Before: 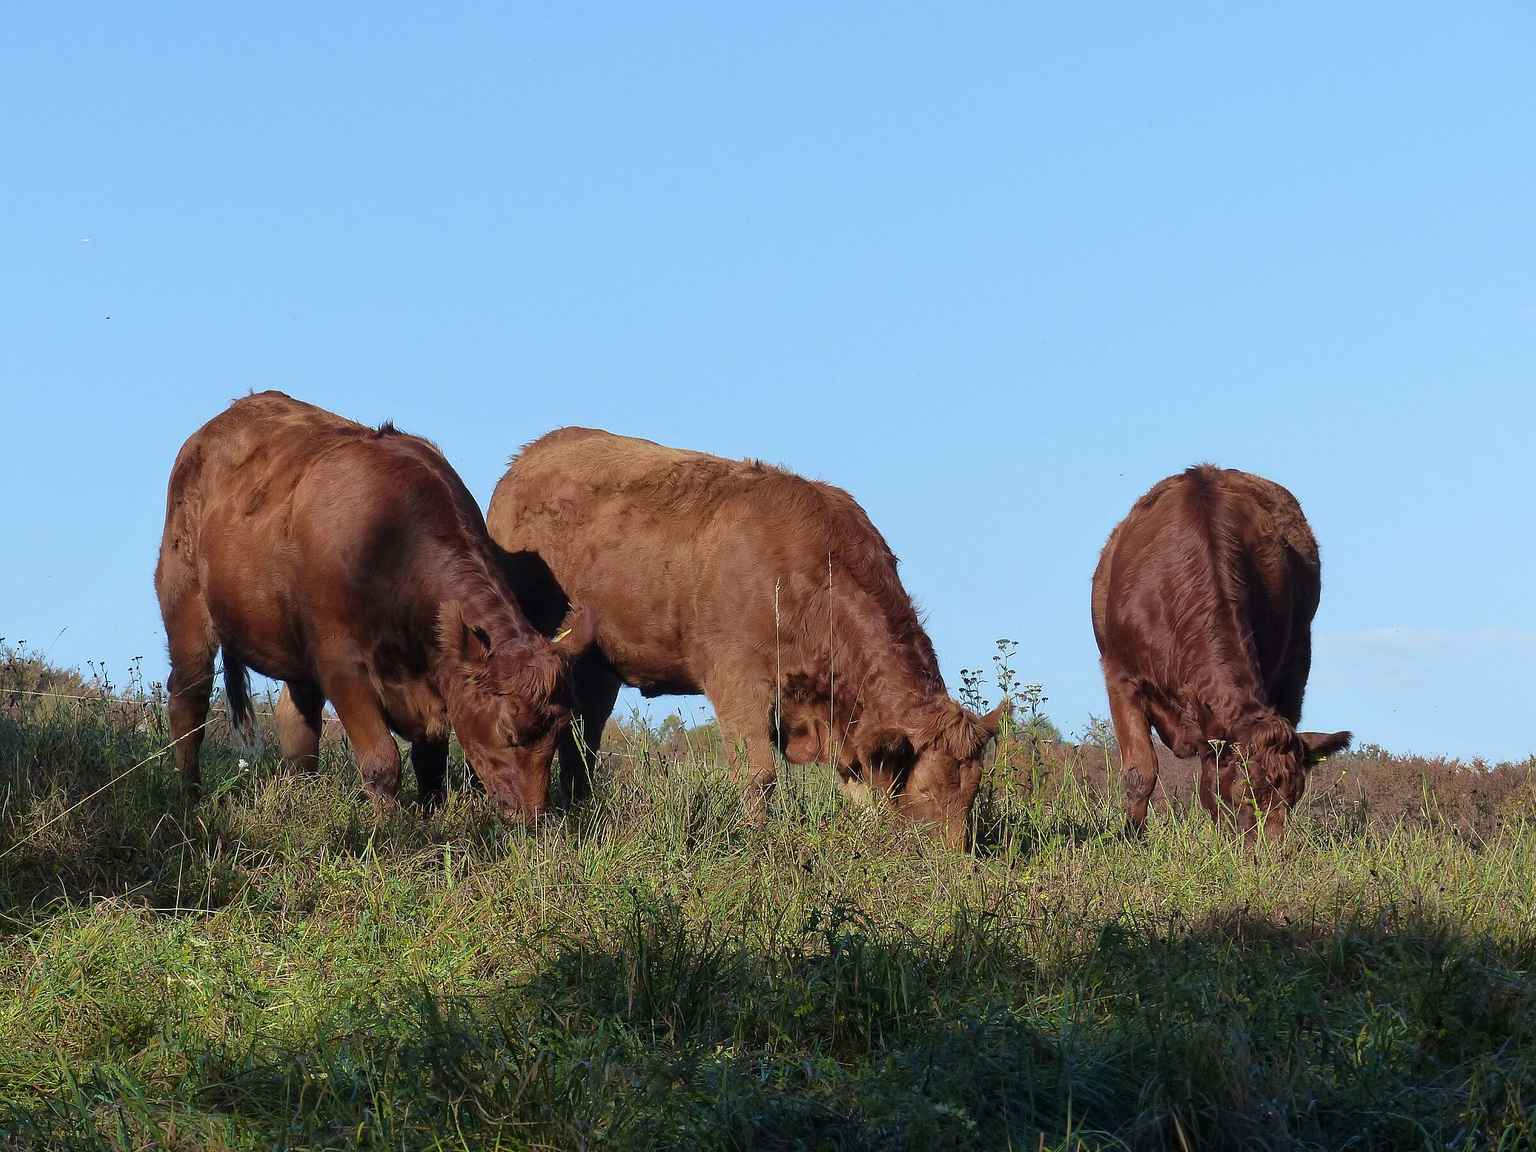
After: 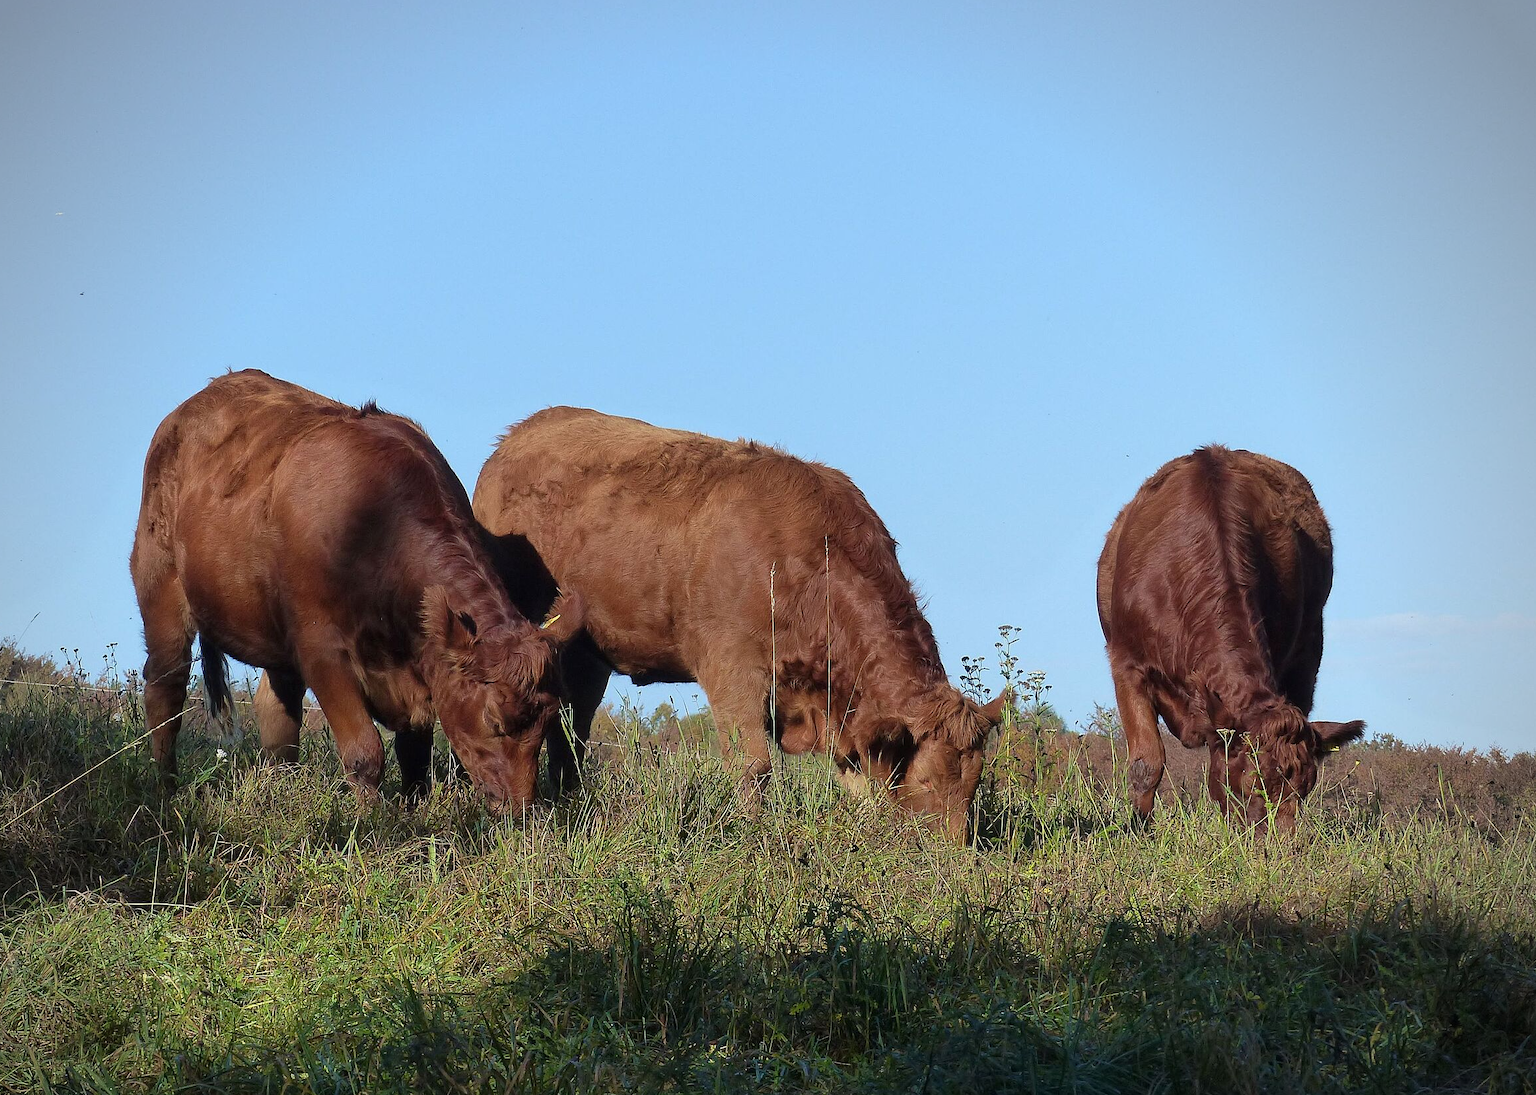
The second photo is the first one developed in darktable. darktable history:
exposure: compensate exposure bias true, compensate highlight preservation false
vignetting: center (-0.029, 0.246)
crop: left 1.89%, top 2.909%, right 1.173%, bottom 4.913%
